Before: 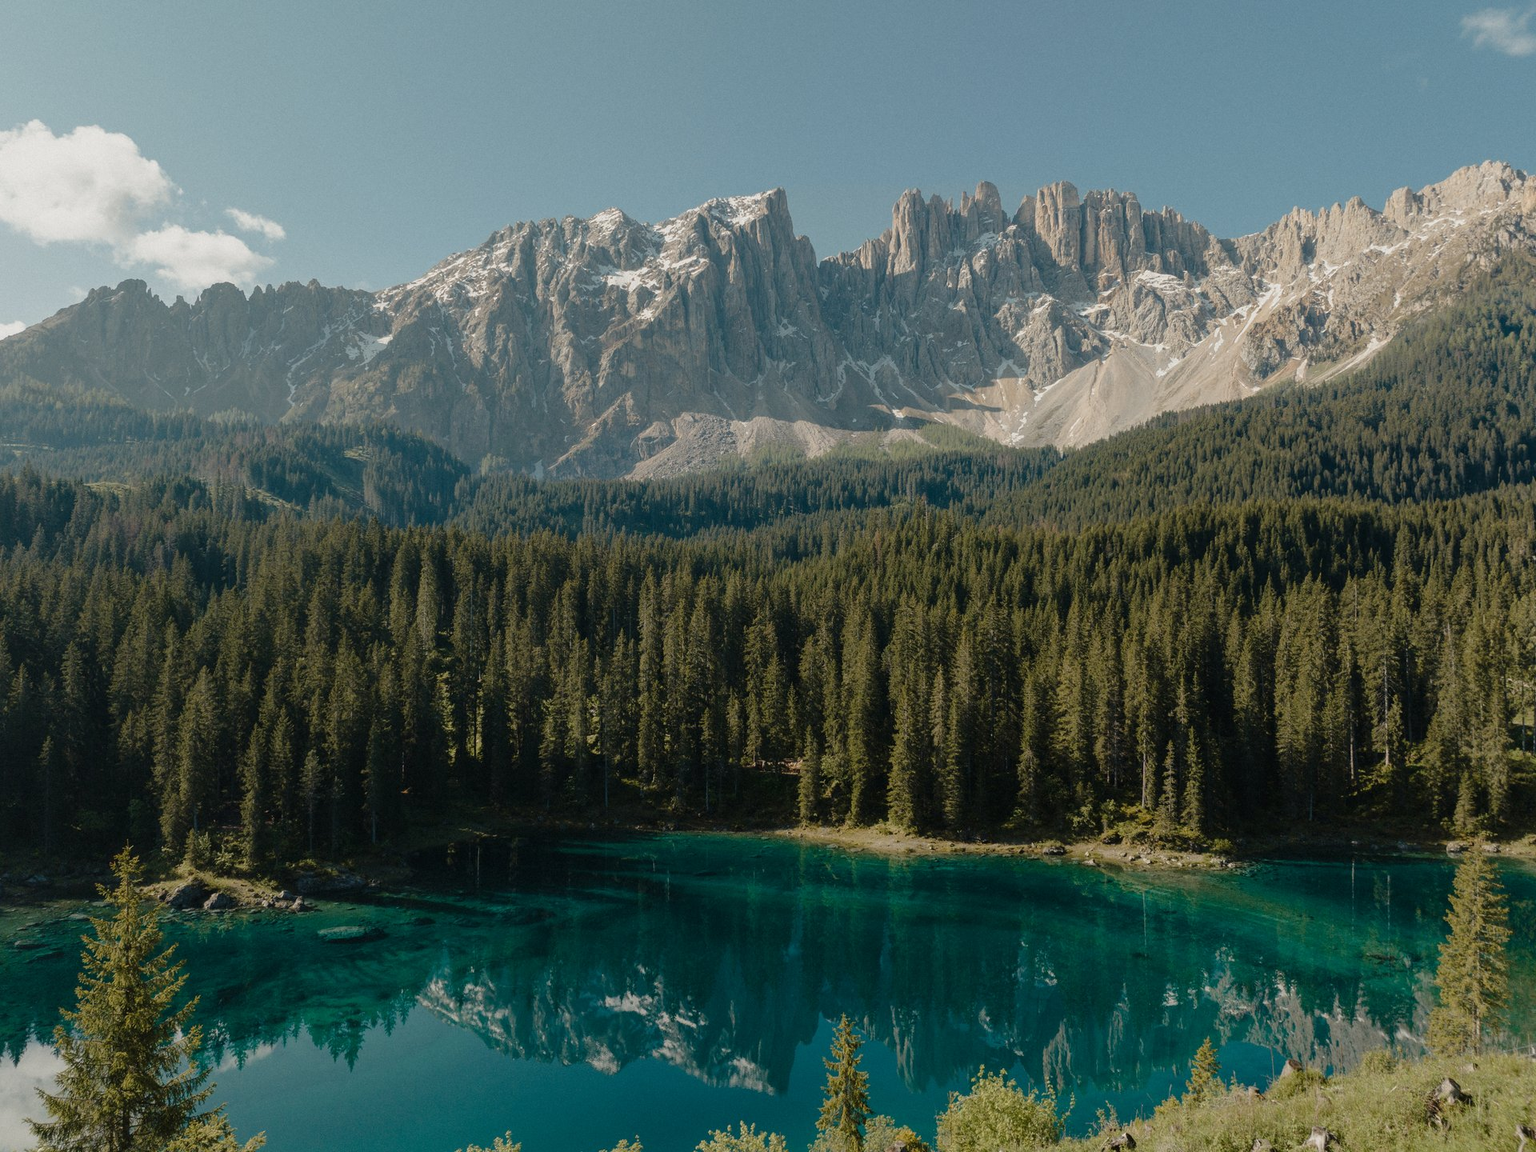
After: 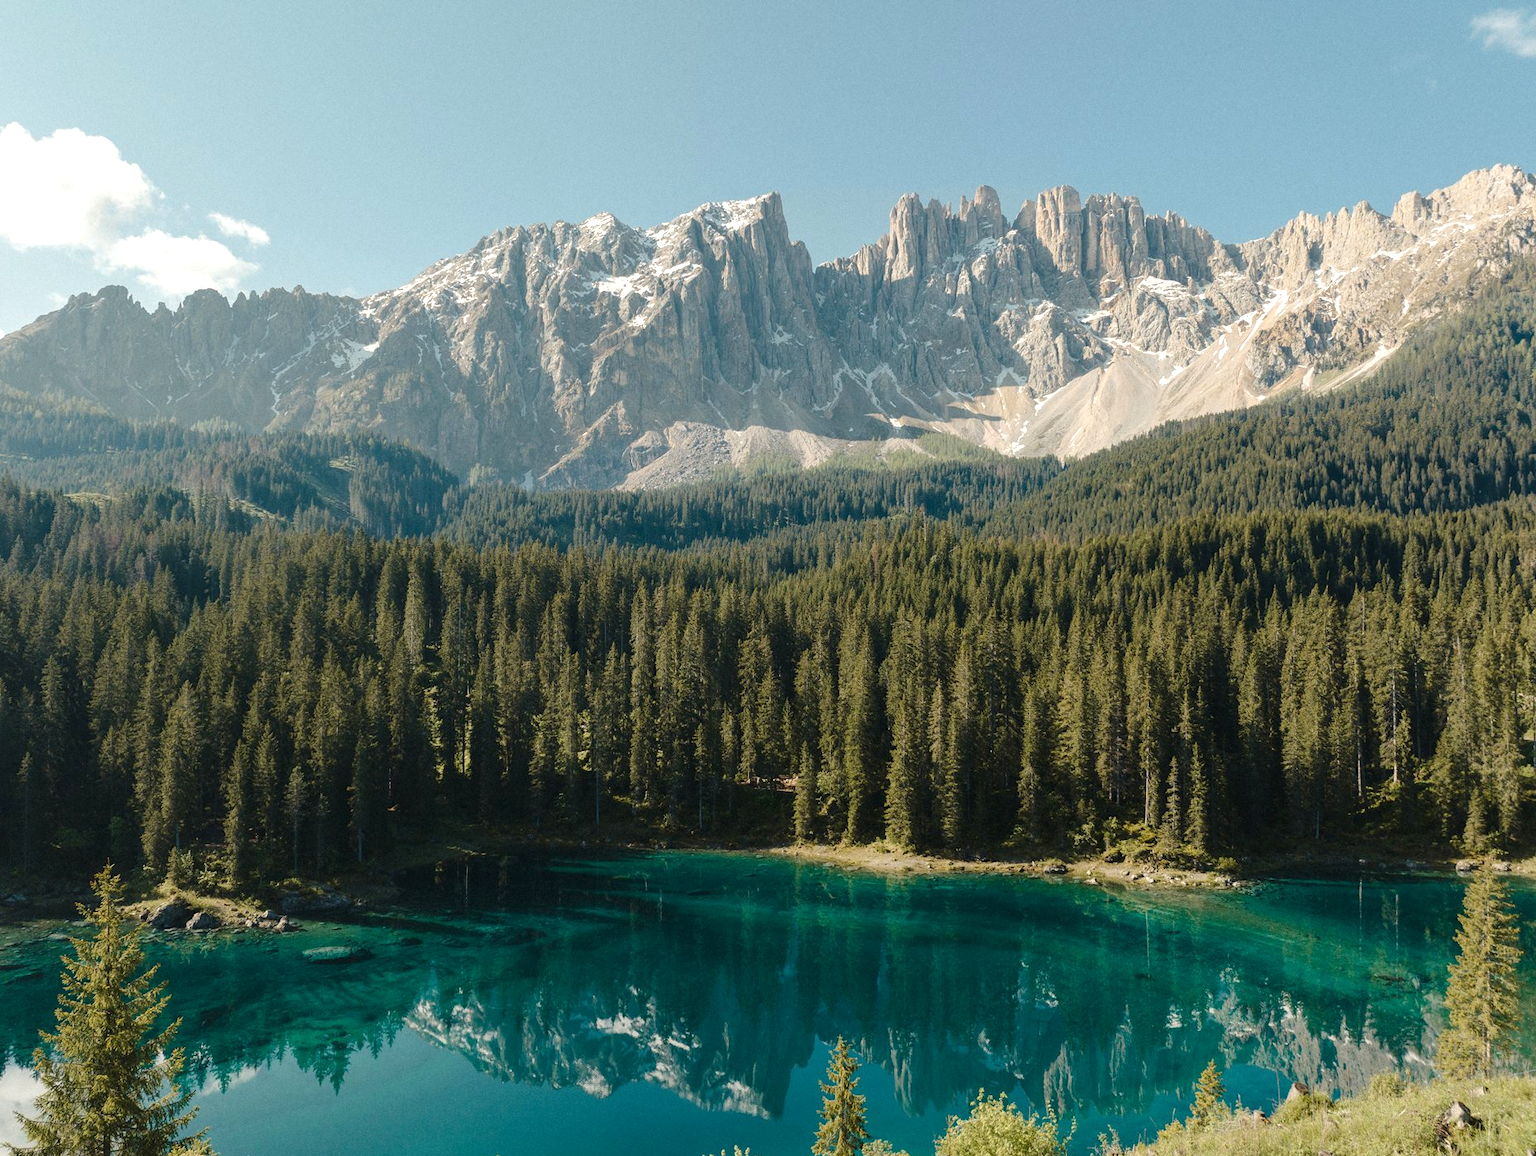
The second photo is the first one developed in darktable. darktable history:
crop and rotate: left 1.433%, right 0.695%, bottom 1.696%
exposure: black level correction 0, exposure 0.693 EV, compensate highlight preservation false
contrast brightness saturation: contrast 0.097, brightness 0.018, saturation 0.018
